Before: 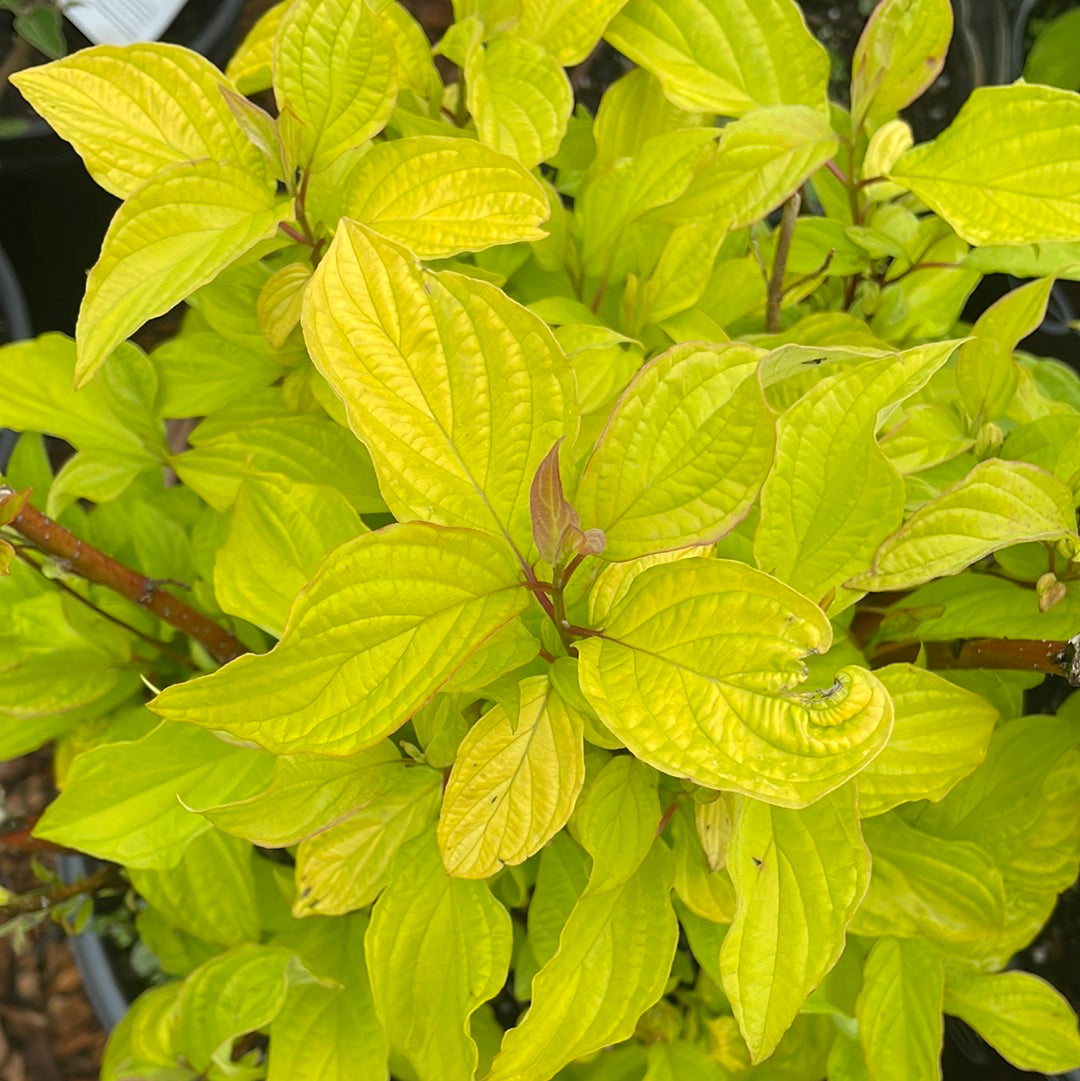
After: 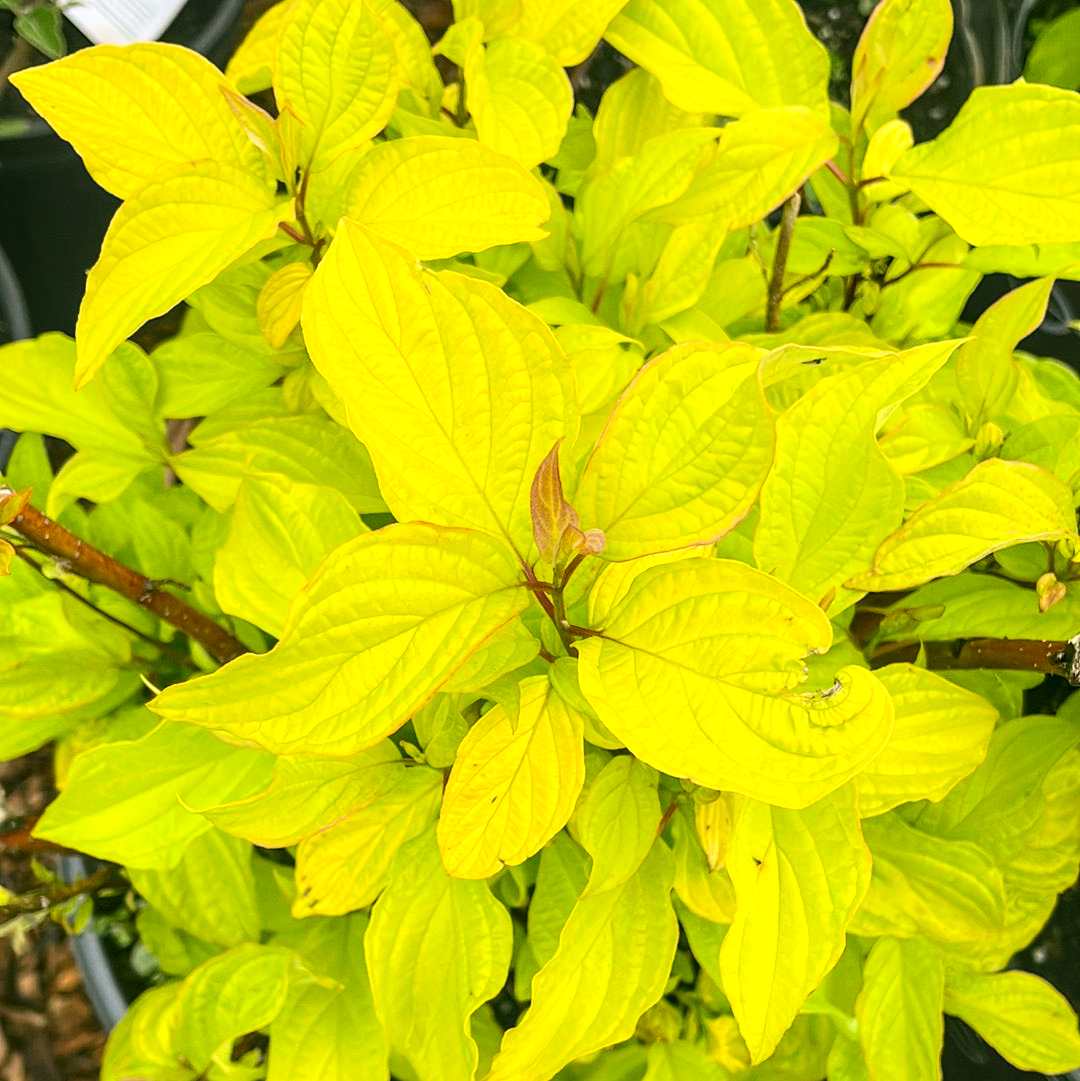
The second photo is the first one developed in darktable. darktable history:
color balance rgb: perceptual saturation grading › global saturation 0.302%, perceptual brilliance grading › highlights 5.857%, perceptual brilliance grading › mid-tones 17.873%, perceptual brilliance grading › shadows -5.324%, global vibrance 6.715%, contrast 12.187%, saturation formula JzAzBz (2021)
color correction: highlights a* 4.64, highlights b* 4.92, shadows a* -8.14, shadows b* 5.03
contrast brightness saturation: contrast 0.204, brightness 0.169, saturation 0.222
local contrast: on, module defaults
